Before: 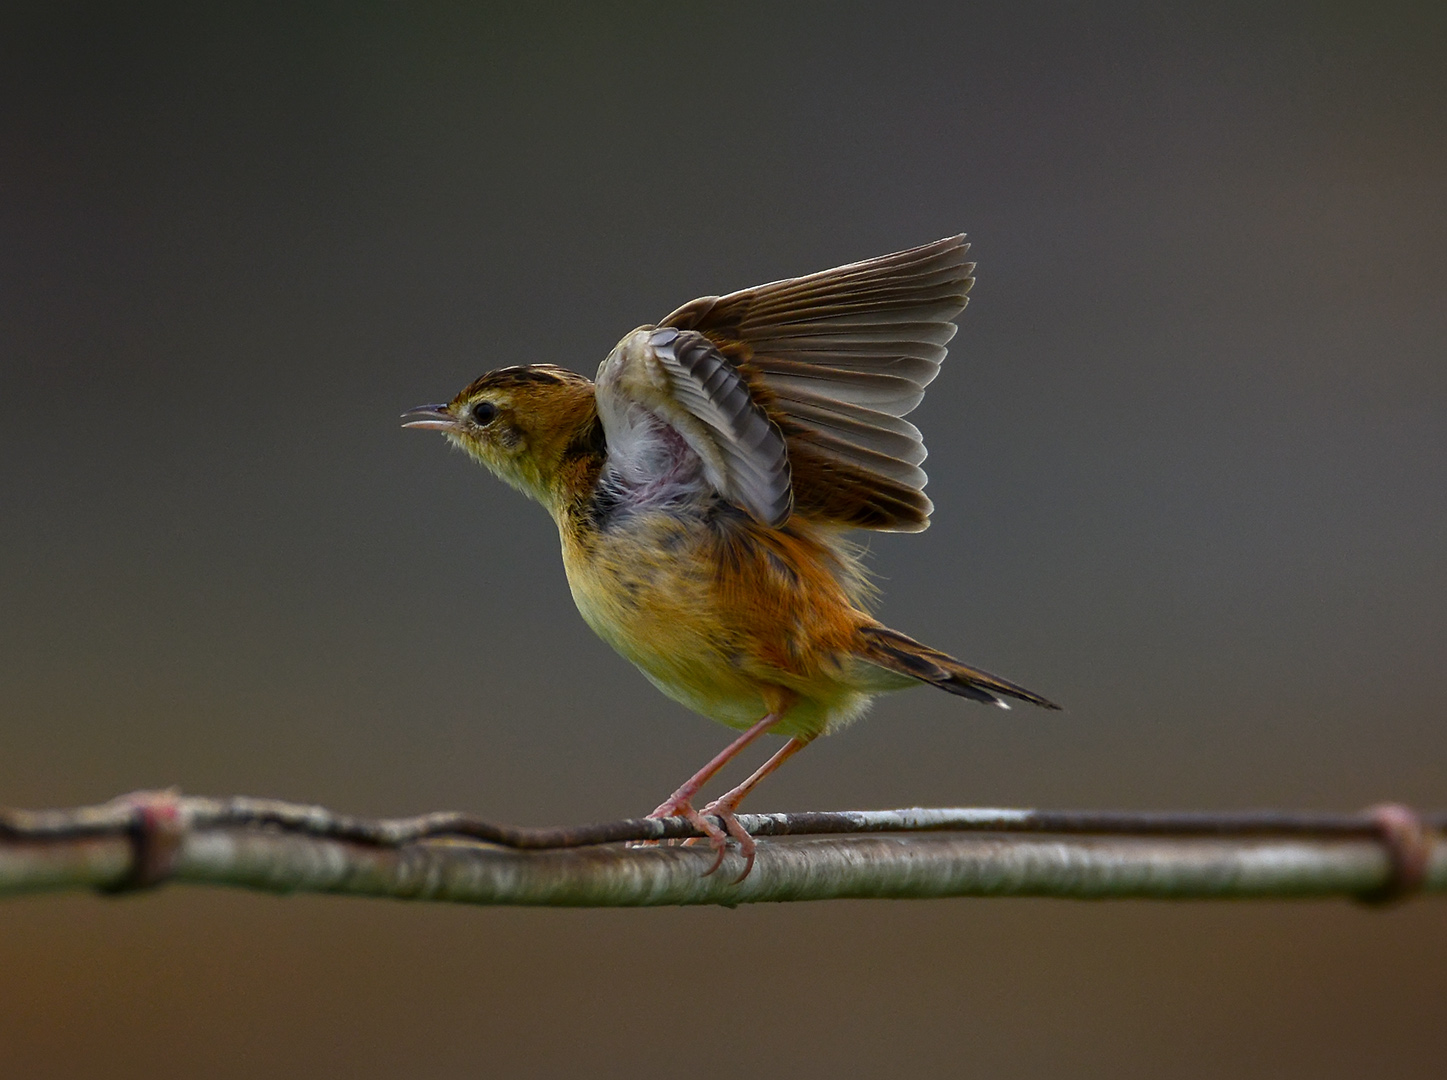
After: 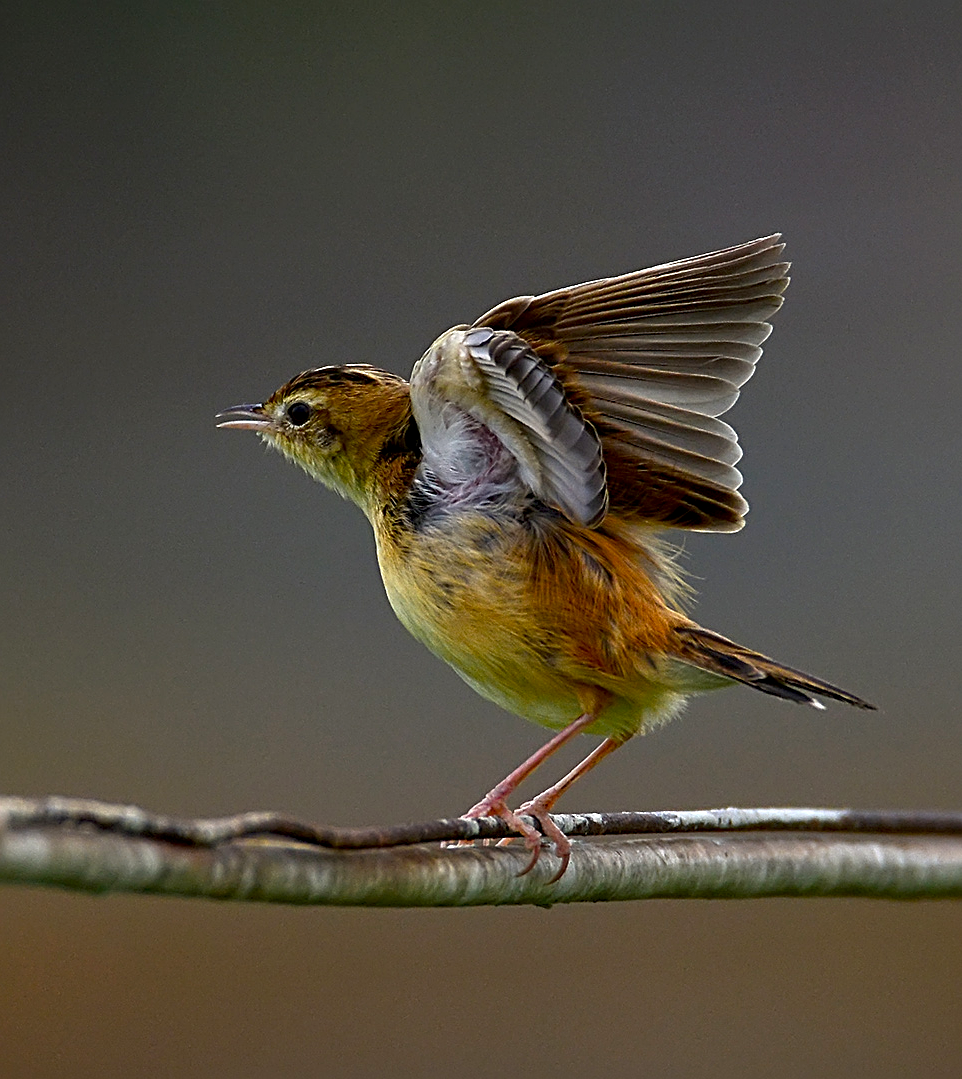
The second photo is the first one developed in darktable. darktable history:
exposure: black level correction 0.004, exposure 0.418 EV, compensate highlight preservation false
crop and rotate: left 12.853%, right 20.66%
sharpen: radius 2.618, amount 0.683
